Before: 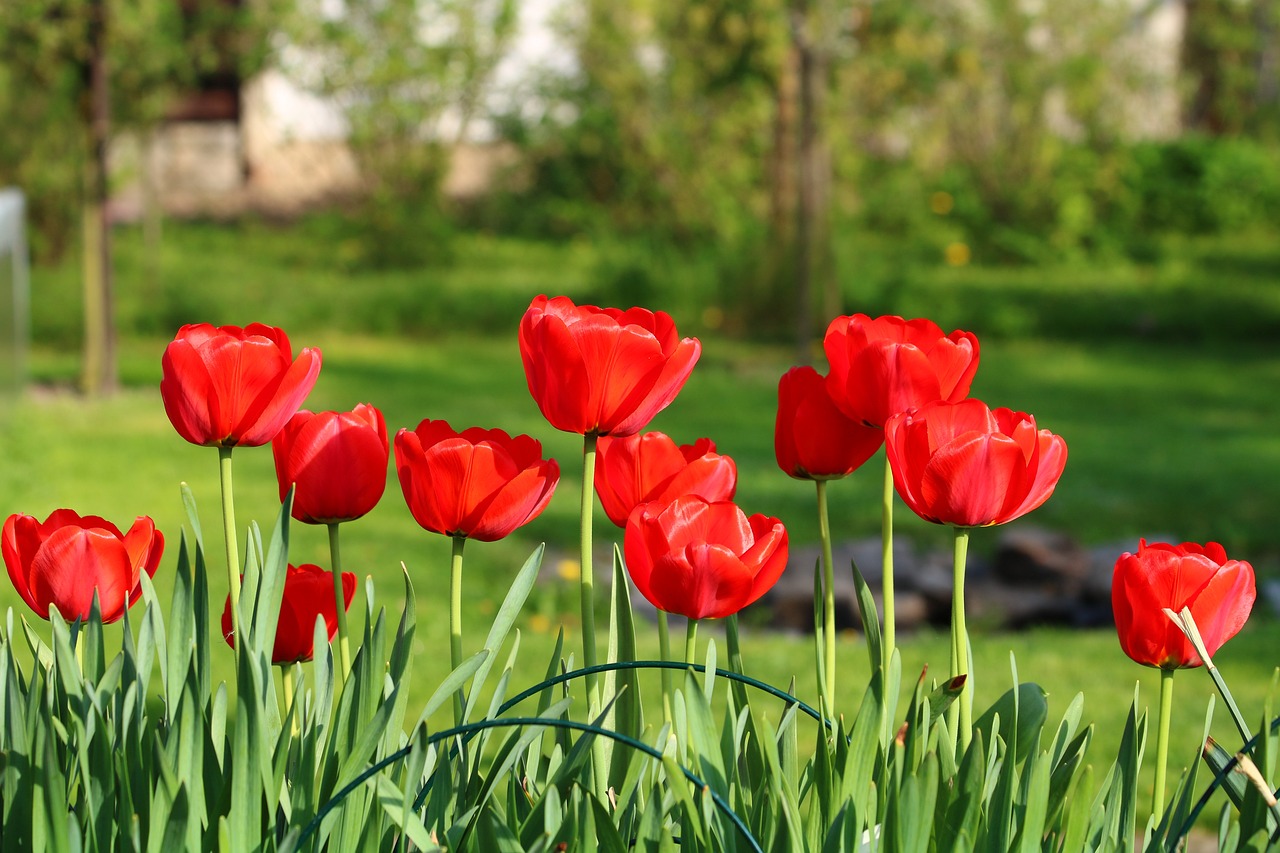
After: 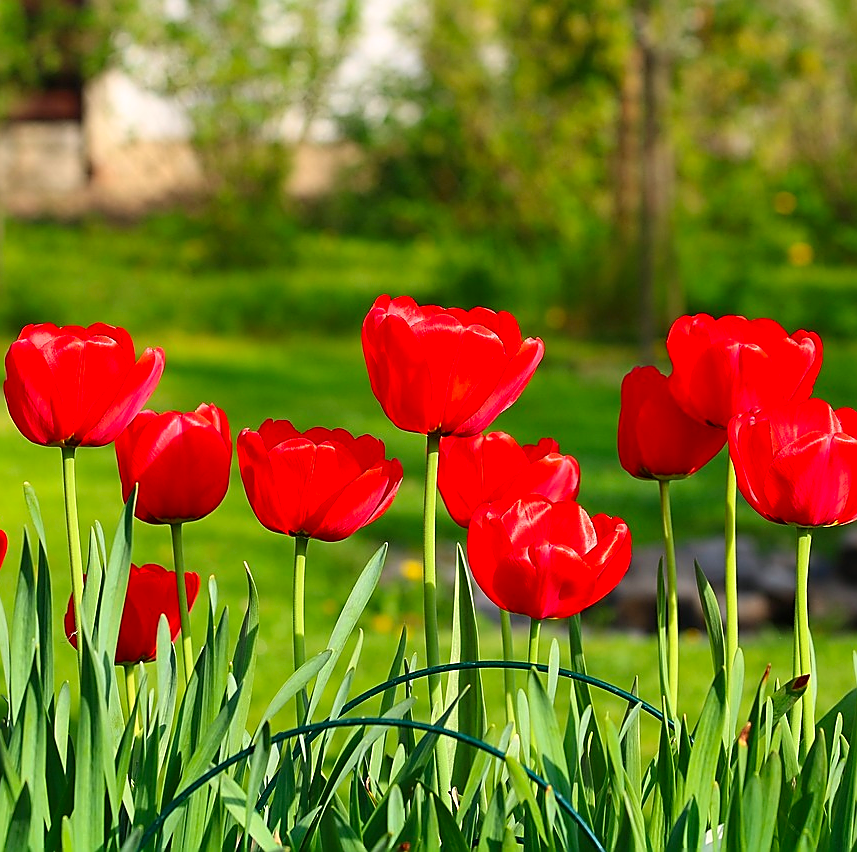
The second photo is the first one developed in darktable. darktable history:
contrast brightness saturation: contrast 0.089, saturation 0.272
crop and rotate: left 12.285%, right 20.73%
sharpen: radius 1.415, amount 1.247, threshold 0.689
